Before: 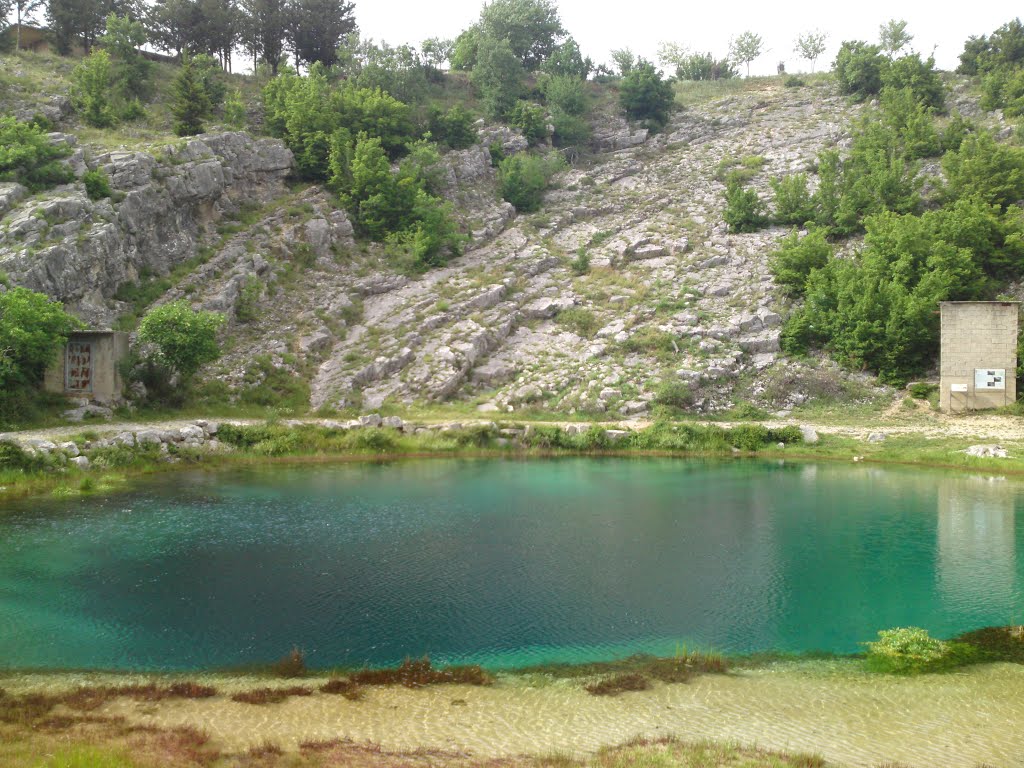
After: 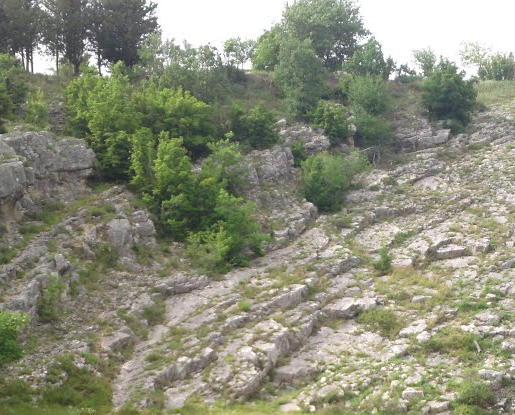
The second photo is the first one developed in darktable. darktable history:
crop: left 19.418%, right 30.23%, bottom 45.918%
